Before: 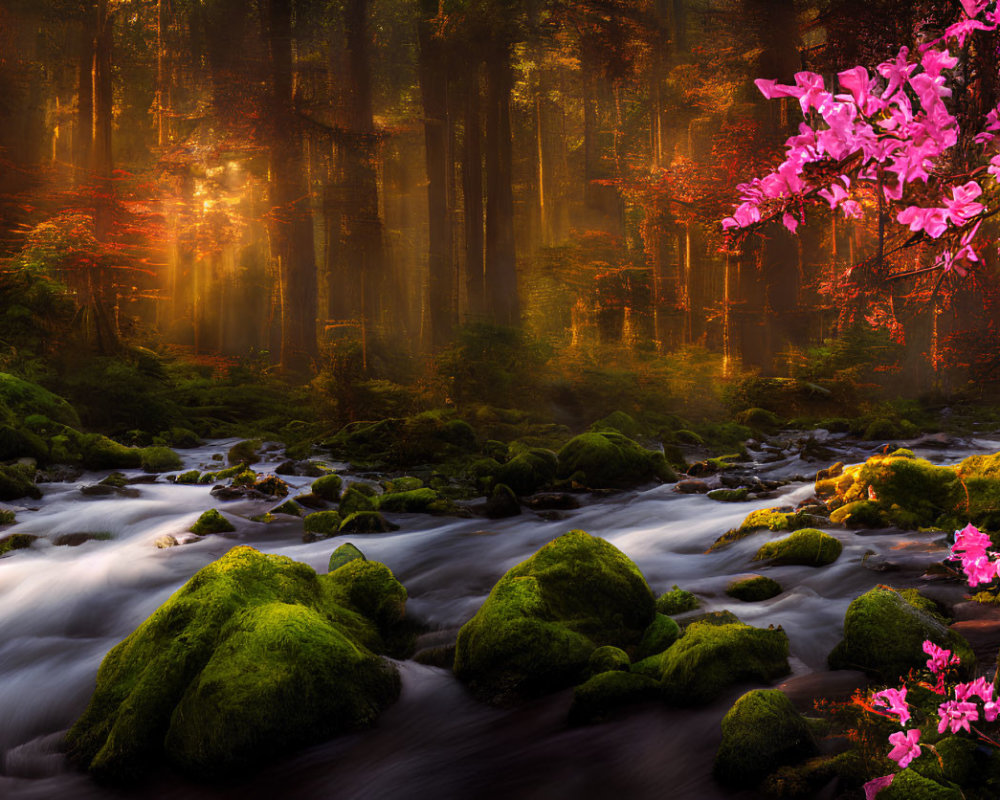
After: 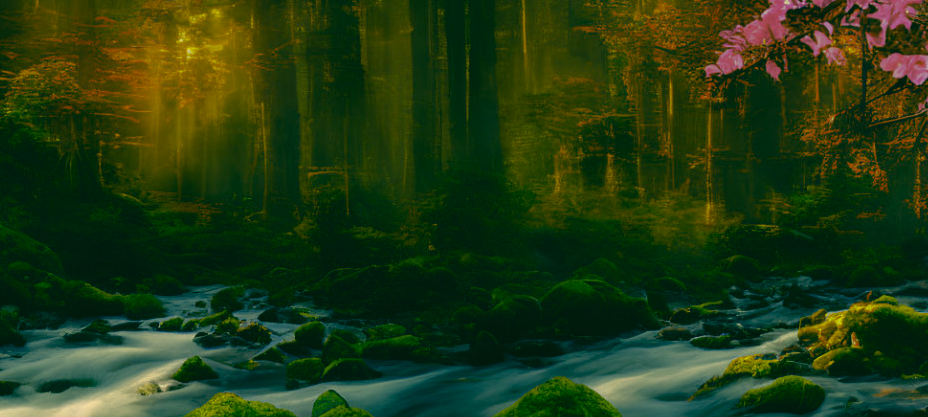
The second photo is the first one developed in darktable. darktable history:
crop: left 1.744%, top 19.225%, right 5.069%, bottom 28.357%
base curve: curves: ch0 [(0, 0) (0.841, 0.609) (1, 1)]
color correction: highlights a* 1.83, highlights b* 34.02, shadows a* -36.68, shadows b* -5.48
